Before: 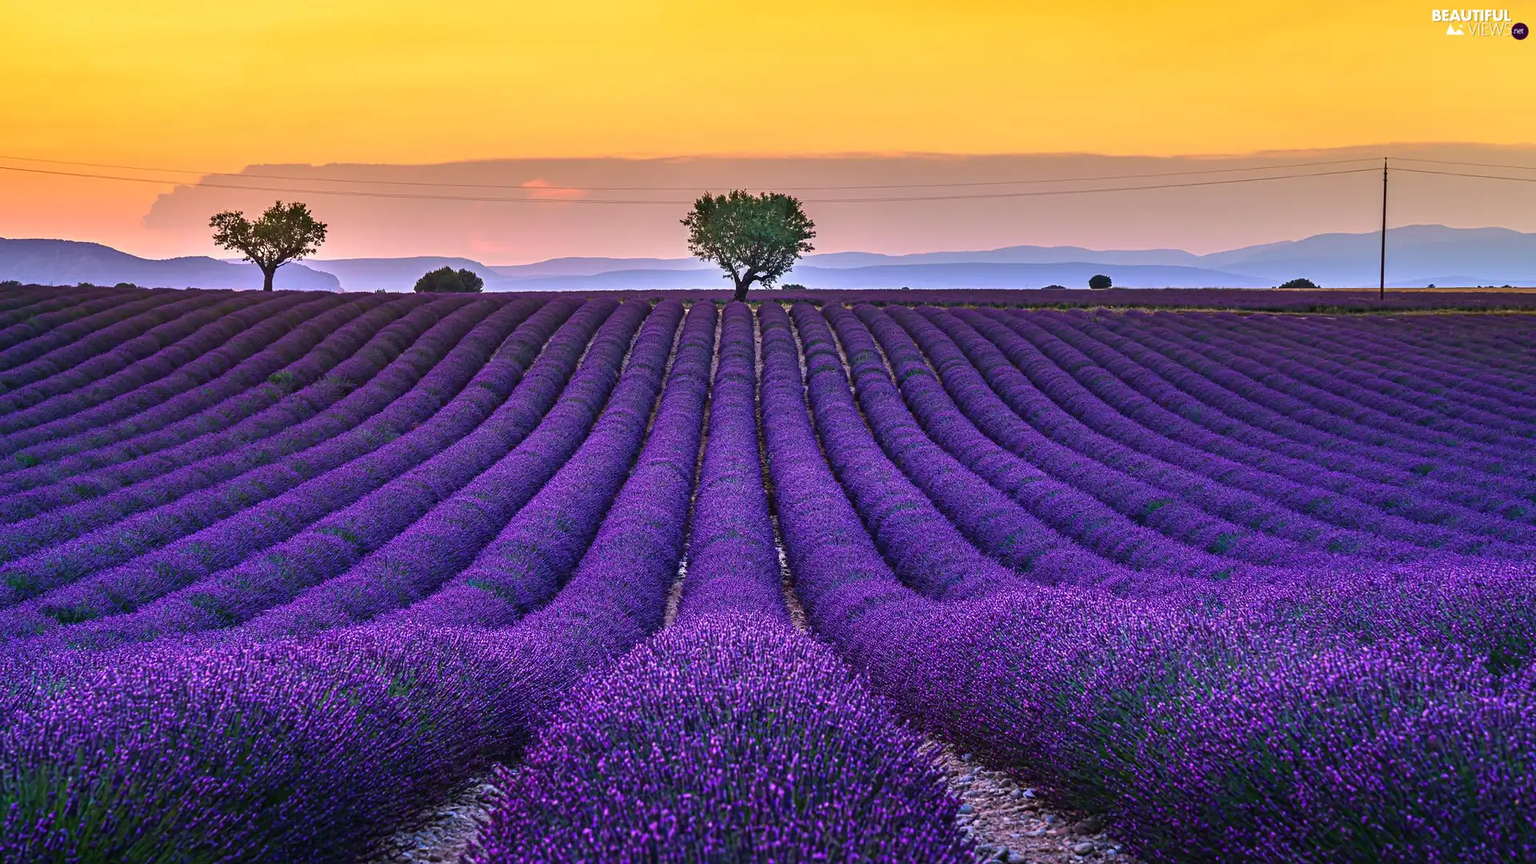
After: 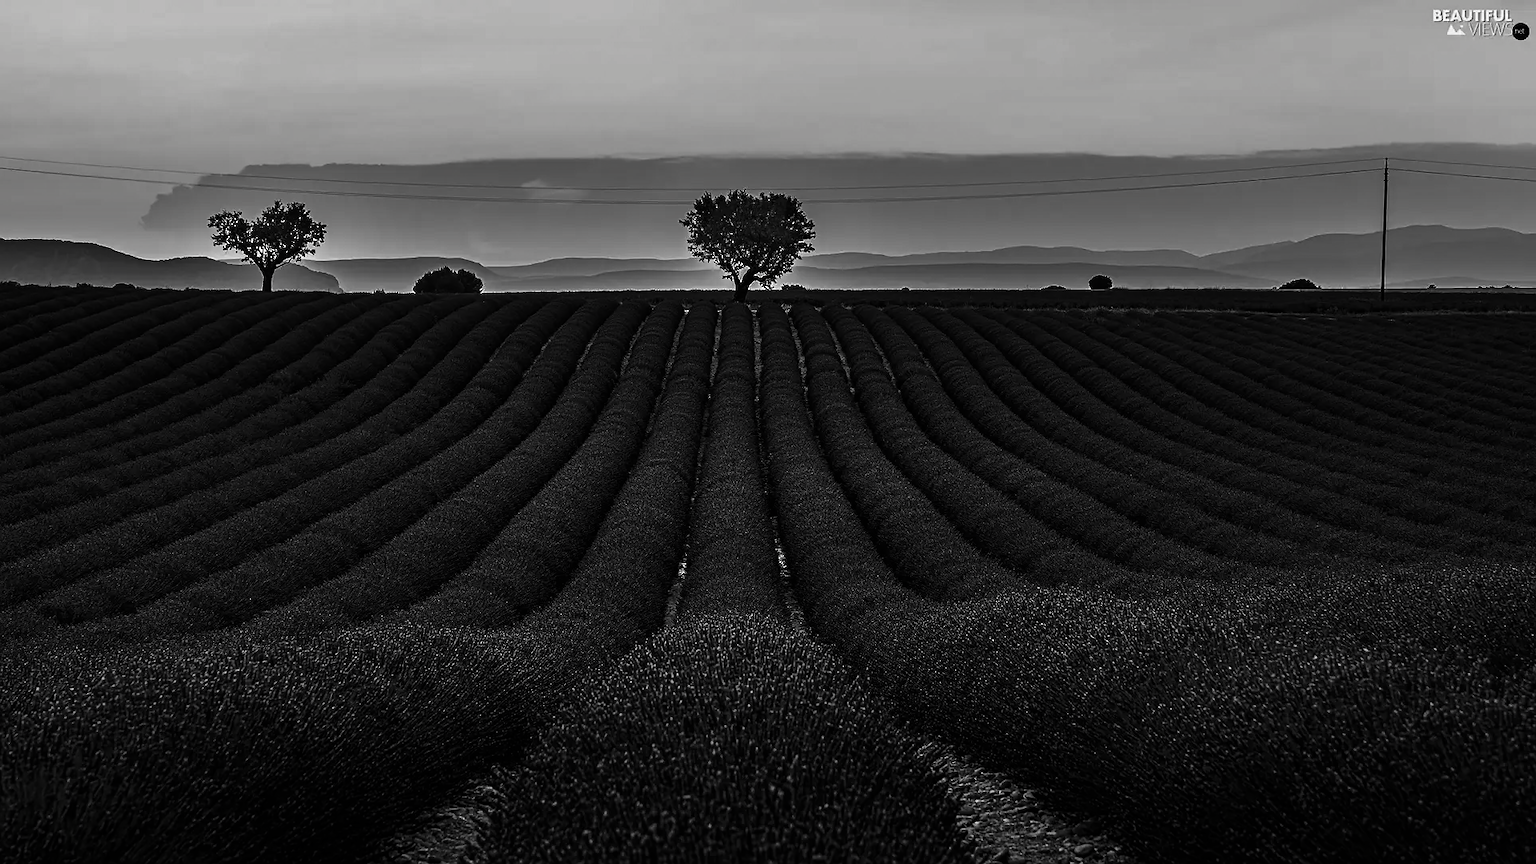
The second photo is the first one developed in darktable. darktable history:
crop and rotate: left 0.146%, bottom 0.006%
sharpen: radius 1.02, threshold 0.931
contrast brightness saturation: contrast -0.039, brightness -0.605, saturation -0.995
